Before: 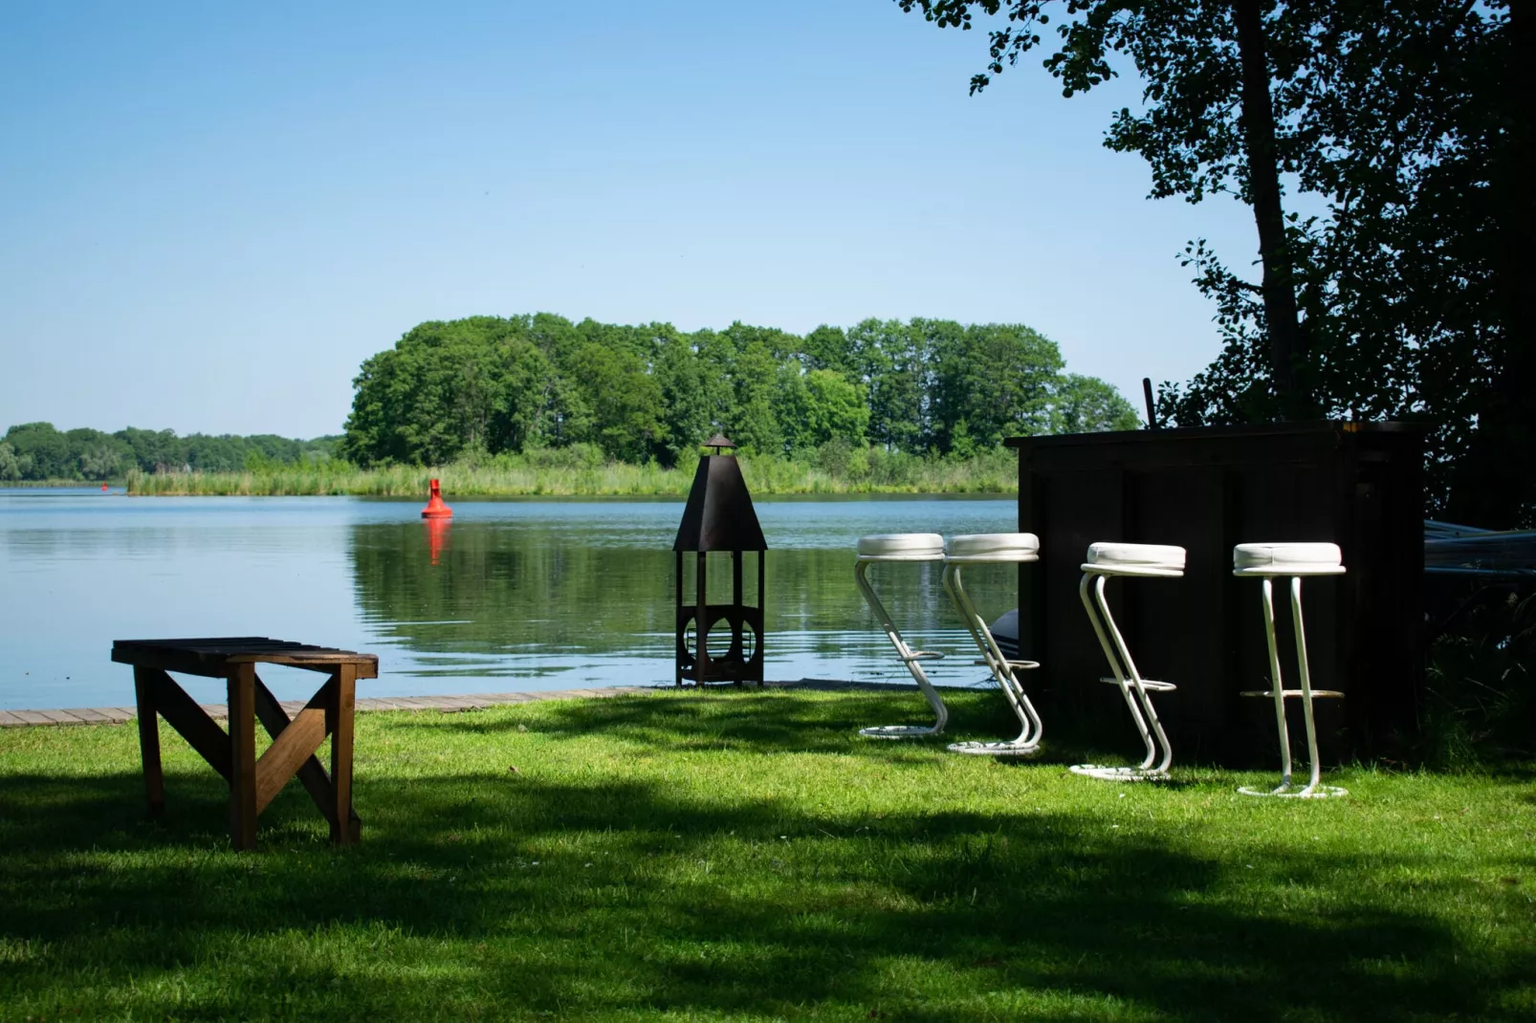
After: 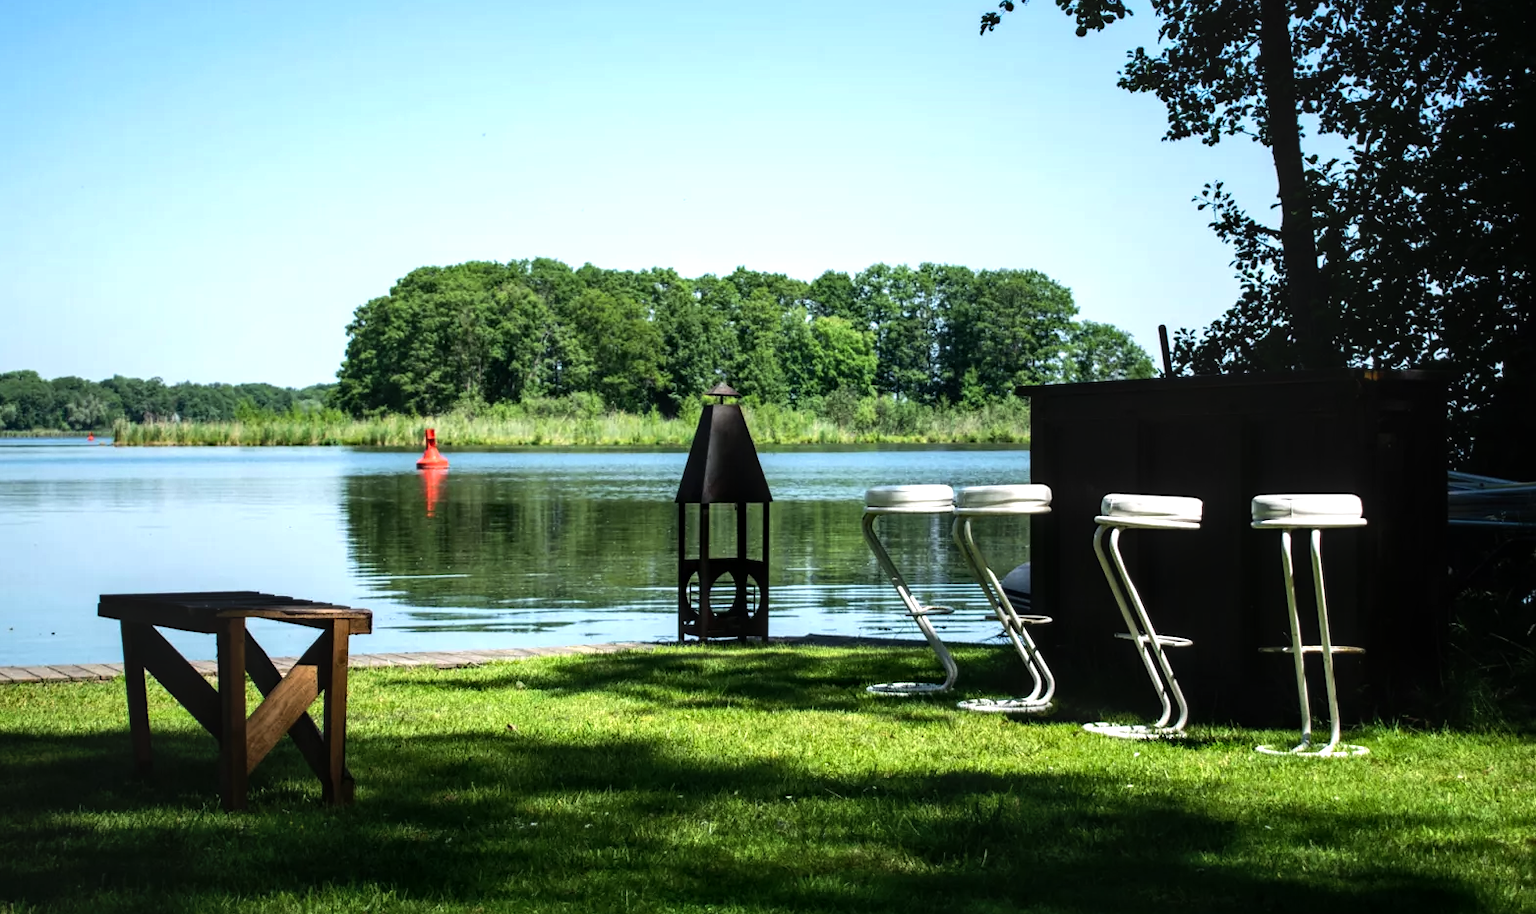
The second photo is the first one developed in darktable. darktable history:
tone equalizer: -8 EV -0.774 EV, -7 EV -0.688 EV, -6 EV -0.637 EV, -5 EV -0.391 EV, -3 EV 0.394 EV, -2 EV 0.6 EV, -1 EV 0.692 EV, +0 EV 0.733 EV, edges refinement/feathering 500, mask exposure compensation -1.57 EV, preserve details no
crop: left 1.061%, top 6.092%, right 1.637%, bottom 6.982%
local contrast: on, module defaults
